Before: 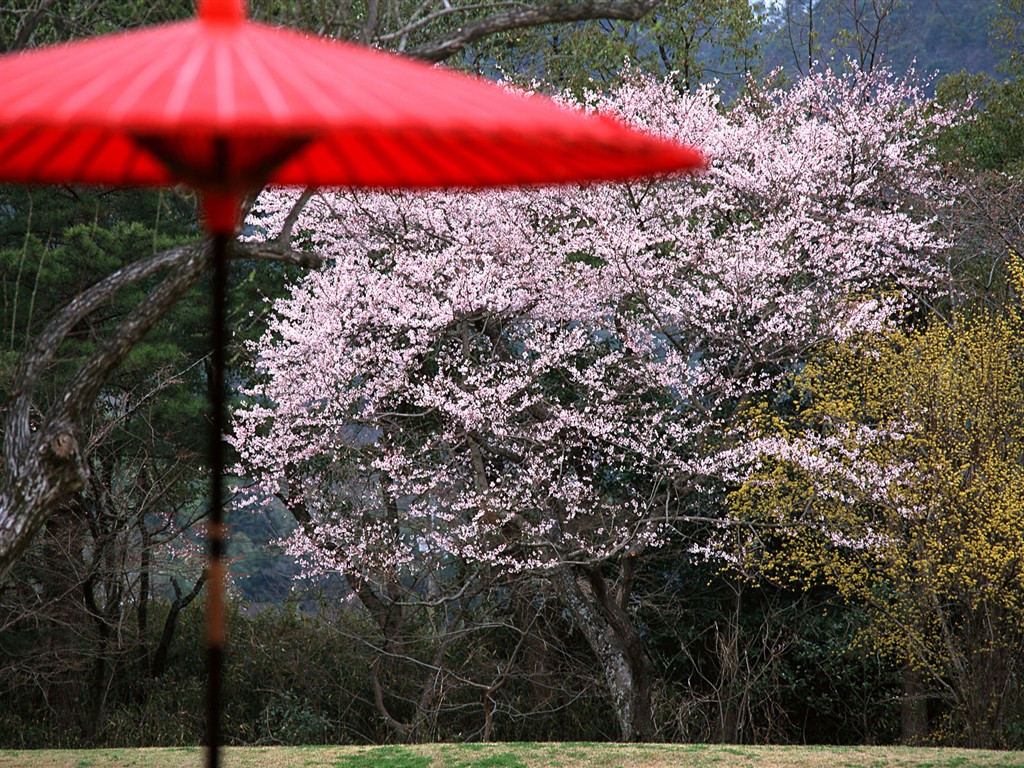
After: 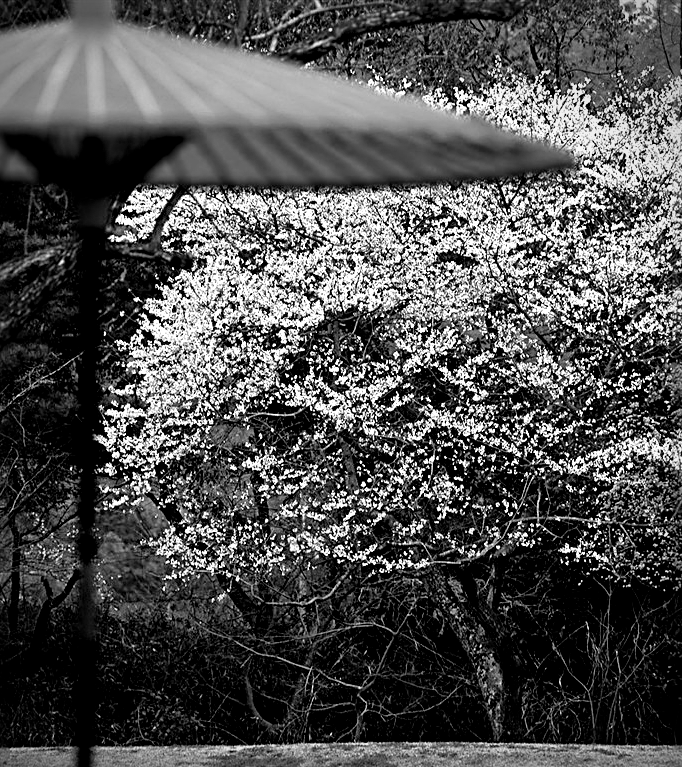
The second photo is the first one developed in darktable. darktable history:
velvia: on, module defaults
color calibration: output gray [0.18, 0.41, 0.41, 0], gray › normalize channels true, illuminant same as pipeline (D50), adaptation XYZ, x 0.346, y 0.359, gamut compression 0
filmic rgb: black relative exposure -8.2 EV, white relative exposure 2.2 EV, threshold 3 EV, hardness 7.11, latitude 75%, contrast 1.325, highlights saturation mix -2%, shadows ↔ highlights balance 30%, preserve chrominance RGB euclidean norm, color science v5 (2021), contrast in shadows safe, contrast in highlights safe, enable highlight reconstruction true
local contrast: mode bilateral grid, contrast 25, coarseness 60, detail 151%, midtone range 0.2
vignetting: on, module defaults
crop and rotate: left 12.648%, right 20.685%
sharpen: radius 4
